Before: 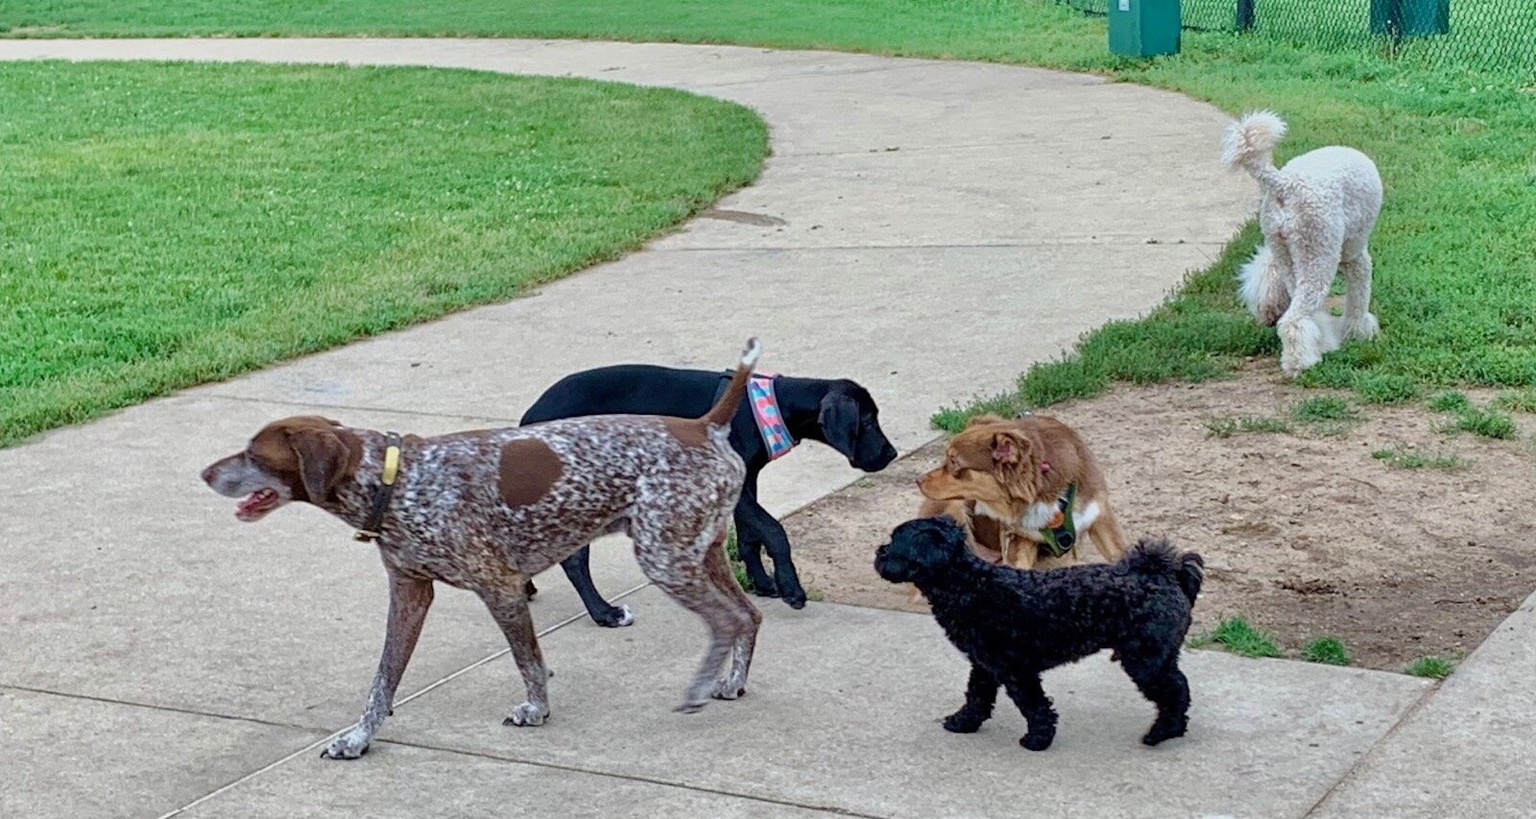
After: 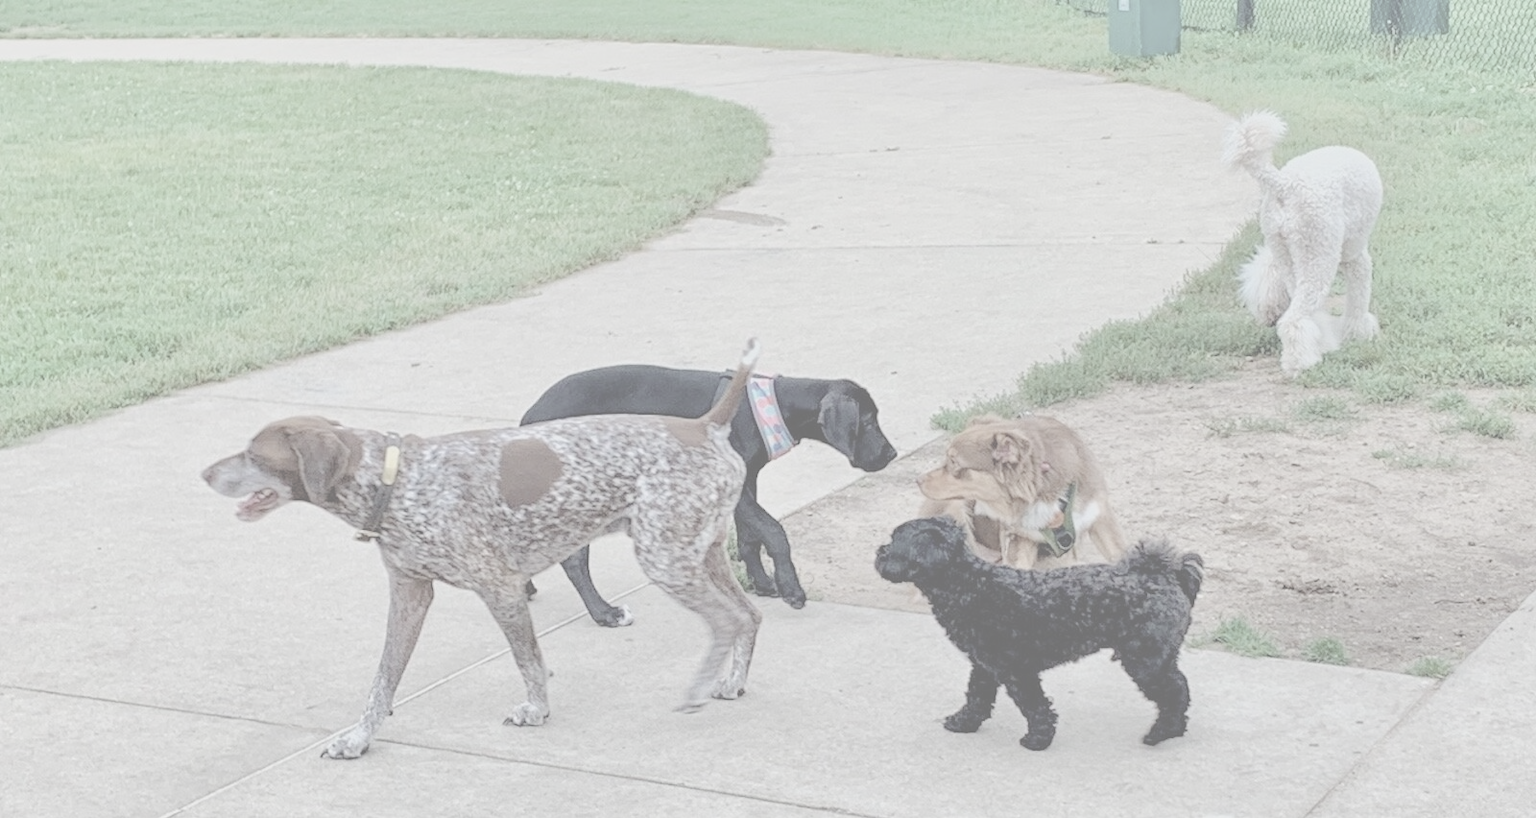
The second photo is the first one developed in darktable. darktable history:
contrast brightness saturation: contrast -0.32, brightness 0.75, saturation -0.78
exposure: exposure 0.3 EV, compensate highlight preservation false
